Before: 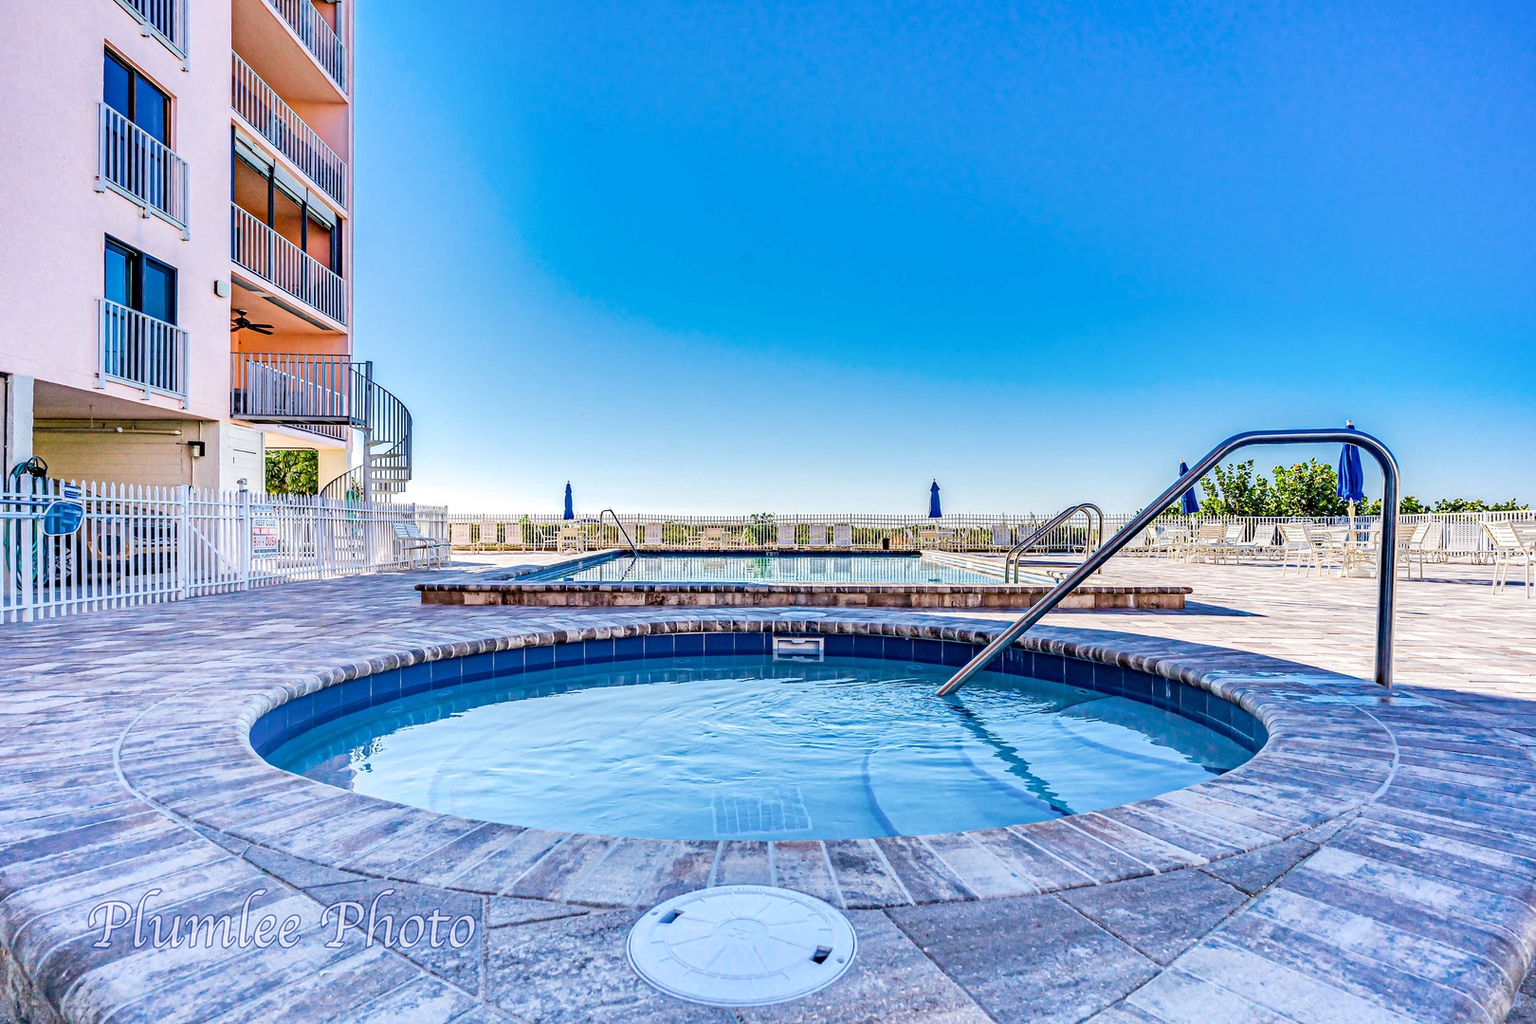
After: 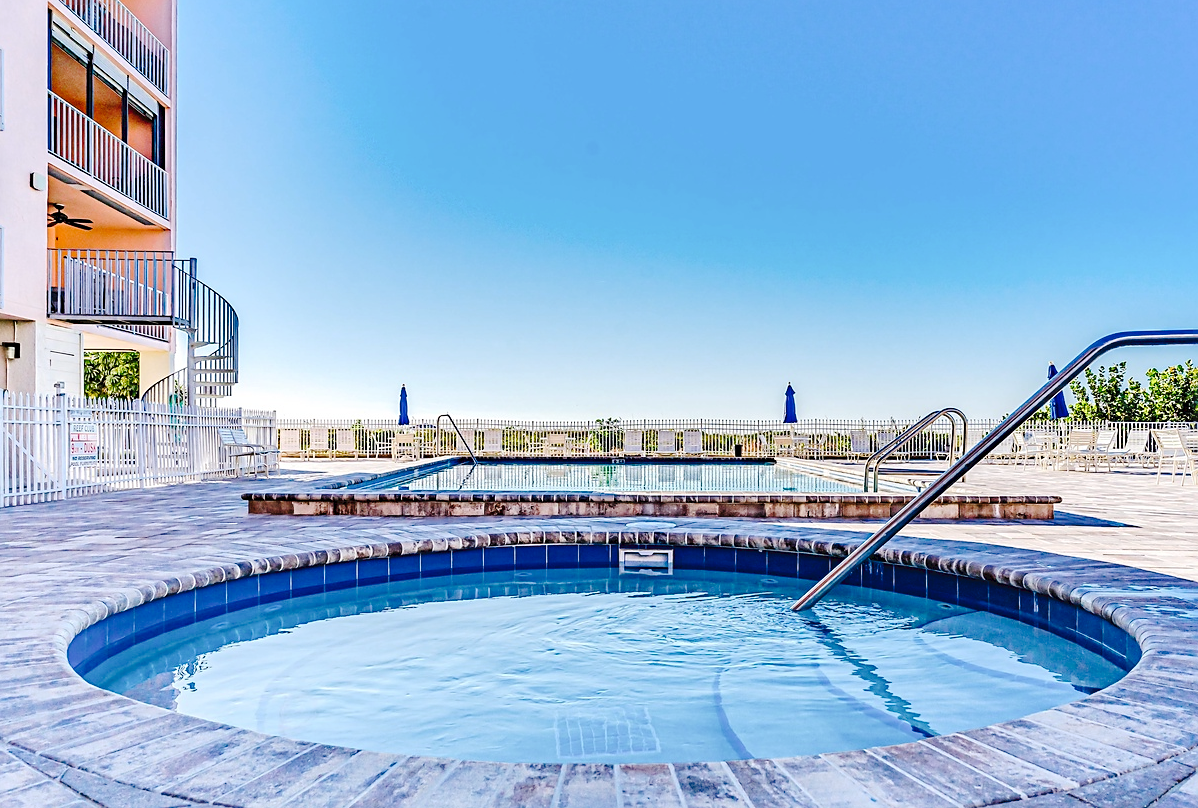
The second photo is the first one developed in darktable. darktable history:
tone curve: curves: ch0 [(0, 0) (0.003, 0.047) (0.011, 0.05) (0.025, 0.053) (0.044, 0.057) (0.069, 0.062) (0.1, 0.084) (0.136, 0.115) (0.177, 0.159) (0.224, 0.216) (0.277, 0.289) (0.335, 0.382) (0.399, 0.474) (0.468, 0.561) (0.543, 0.636) (0.623, 0.705) (0.709, 0.778) (0.801, 0.847) (0.898, 0.916) (1, 1)], preserve colors none
crop and rotate: left 12.137%, top 11.409%, right 13.871%, bottom 13.697%
sharpen: radius 1.893, amount 0.413, threshold 1.515
